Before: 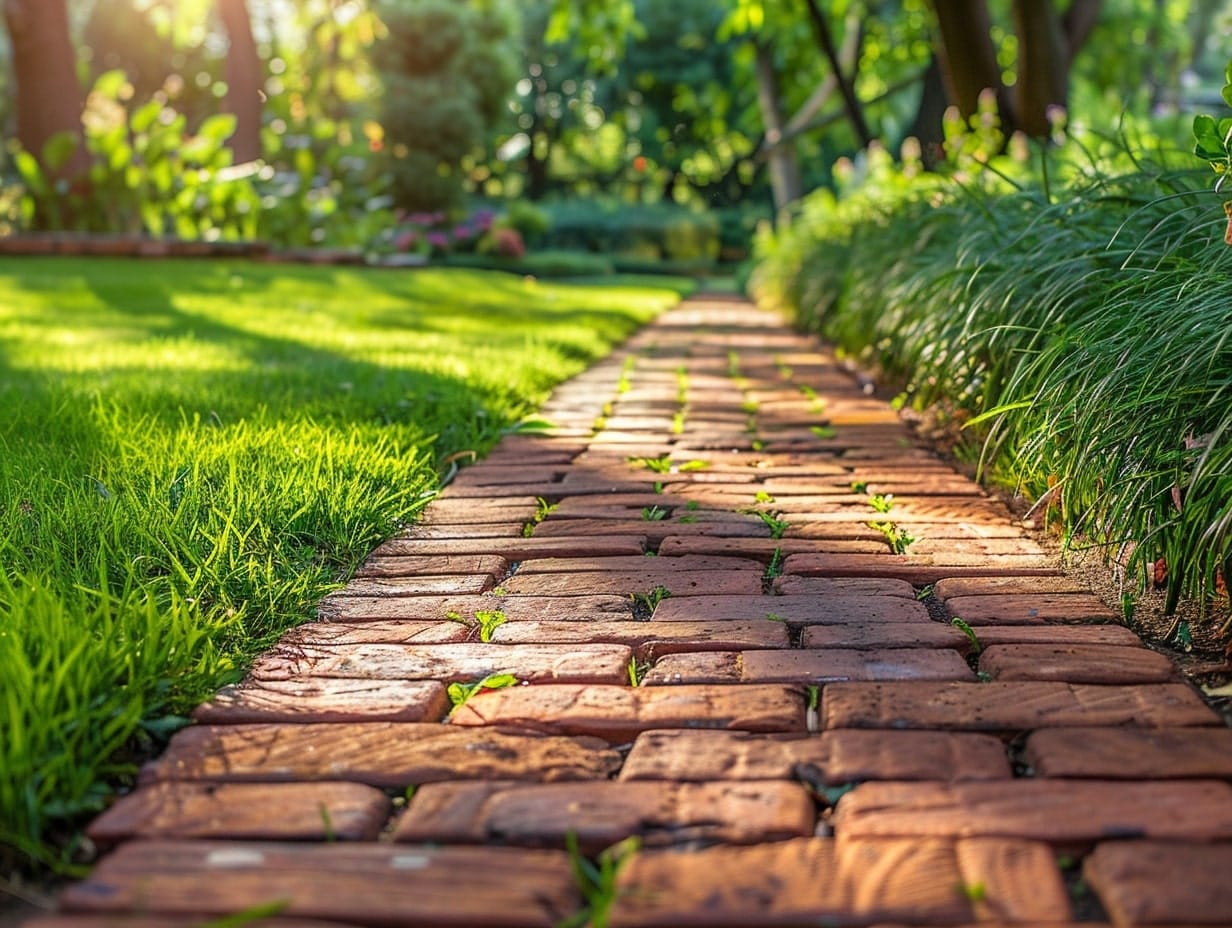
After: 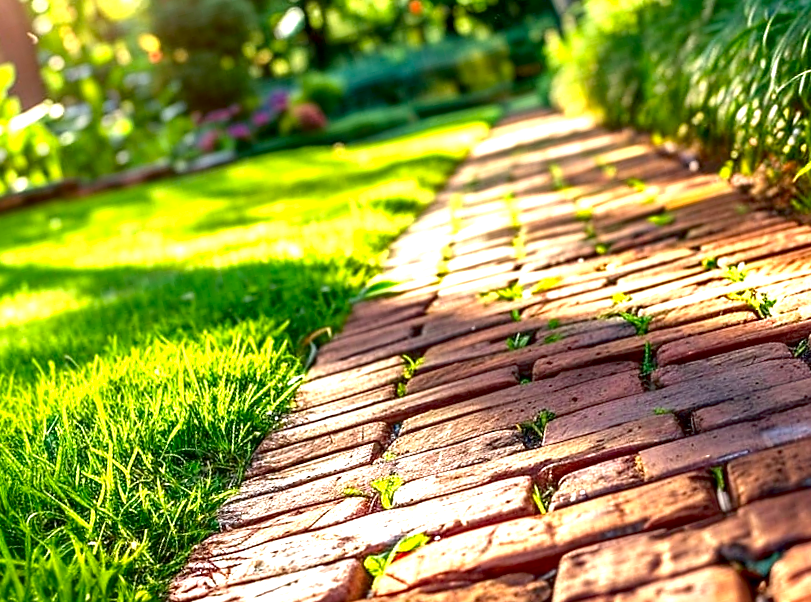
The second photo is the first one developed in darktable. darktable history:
crop and rotate: left 9.061%, right 20.142%
contrast brightness saturation: brightness -0.2, saturation 0.08
rotate and perspective: rotation -14.8°, crop left 0.1, crop right 0.903, crop top 0.25, crop bottom 0.748
exposure: black level correction 0.011, exposure 1.088 EV, compensate exposure bias true, compensate highlight preservation false
